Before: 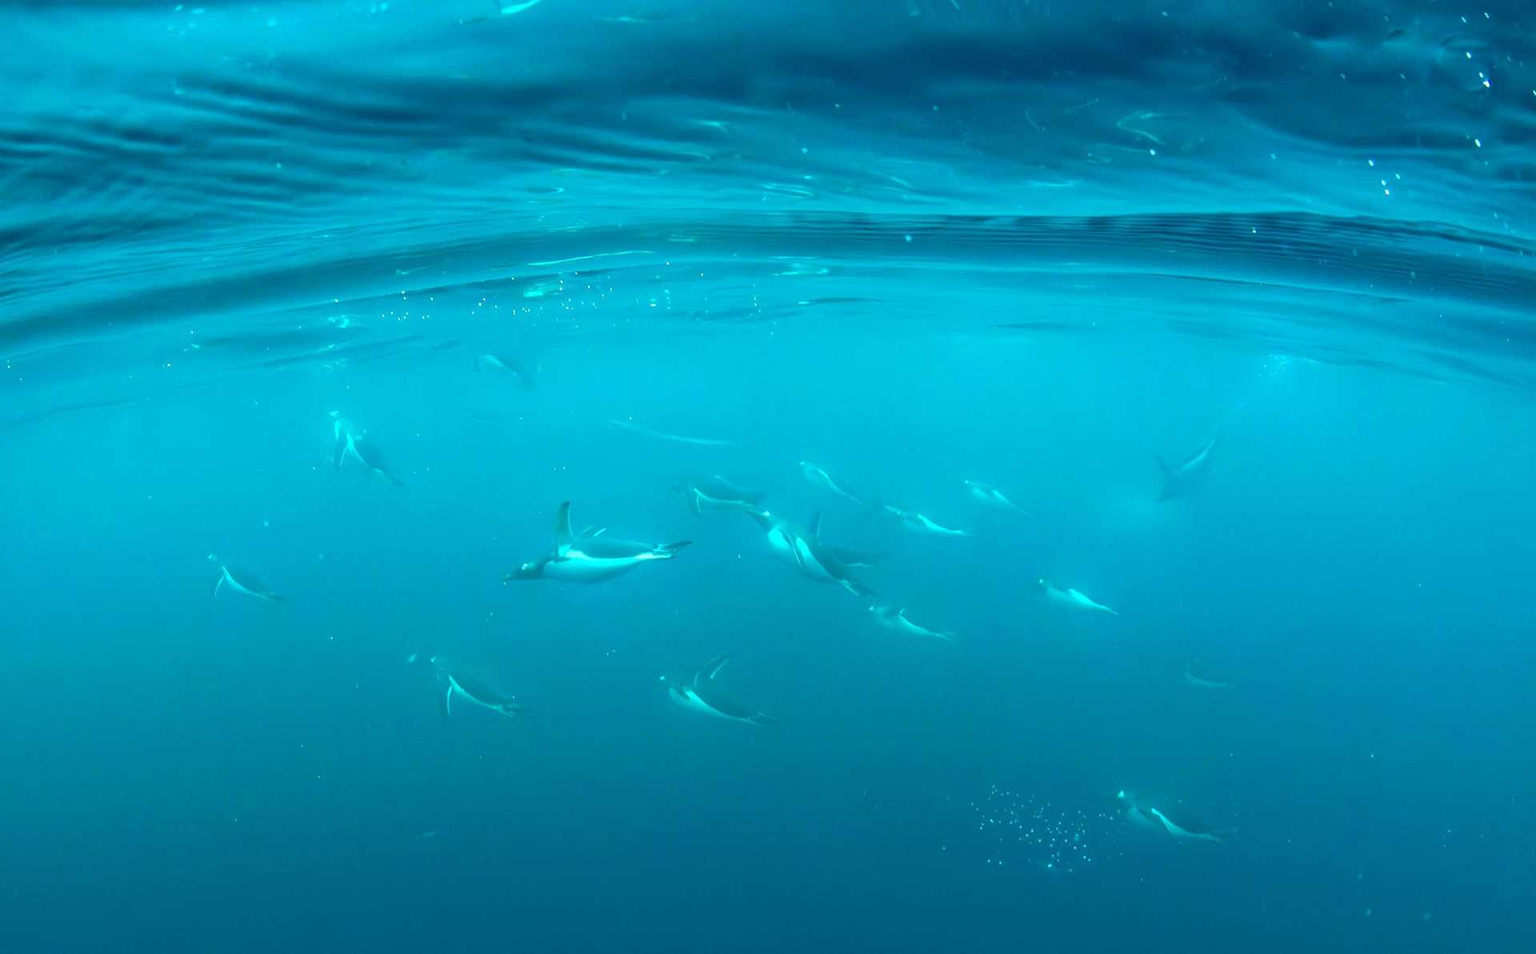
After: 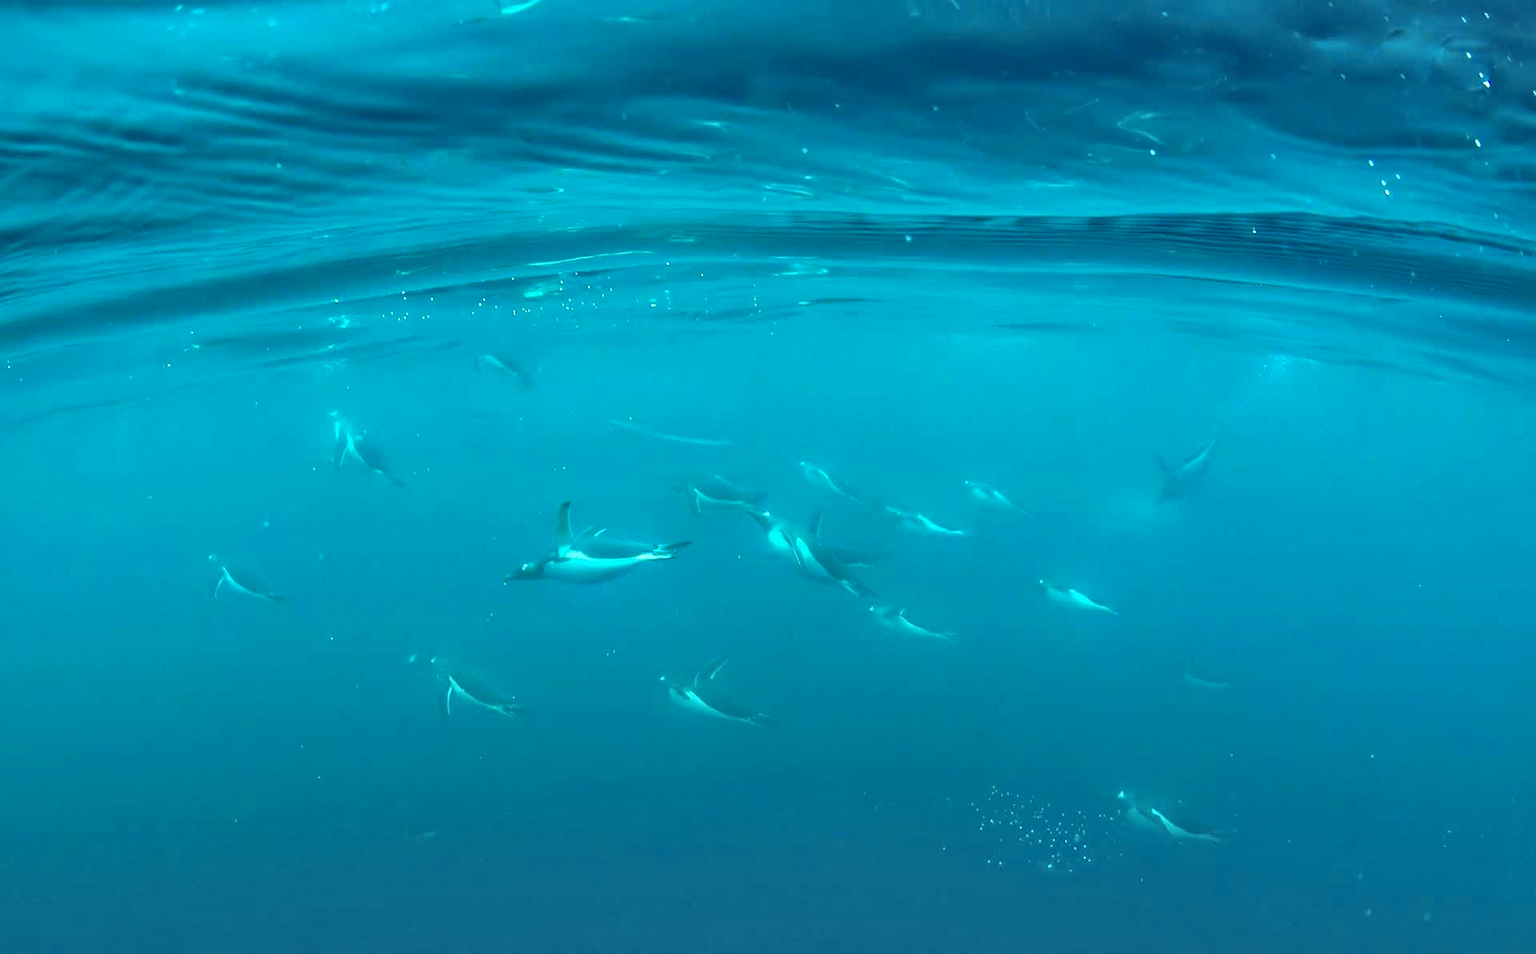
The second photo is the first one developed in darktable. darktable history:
sharpen: radius 1.815, amount 0.413, threshold 1.481
shadows and highlights: shadows 75.4, highlights -61.01, soften with gaussian
color zones: curves: ch0 [(0, 0.5) (0.143, 0.5) (0.286, 0.5) (0.429, 0.5) (0.571, 0.5) (0.714, 0.476) (0.857, 0.5) (1, 0.5)]; ch2 [(0, 0.5) (0.143, 0.5) (0.286, 0.5) (0.429, 0.5) (0.571, 0.5) (0.714, 0.487) (0.857, 0.5) (1, 0.5)]
